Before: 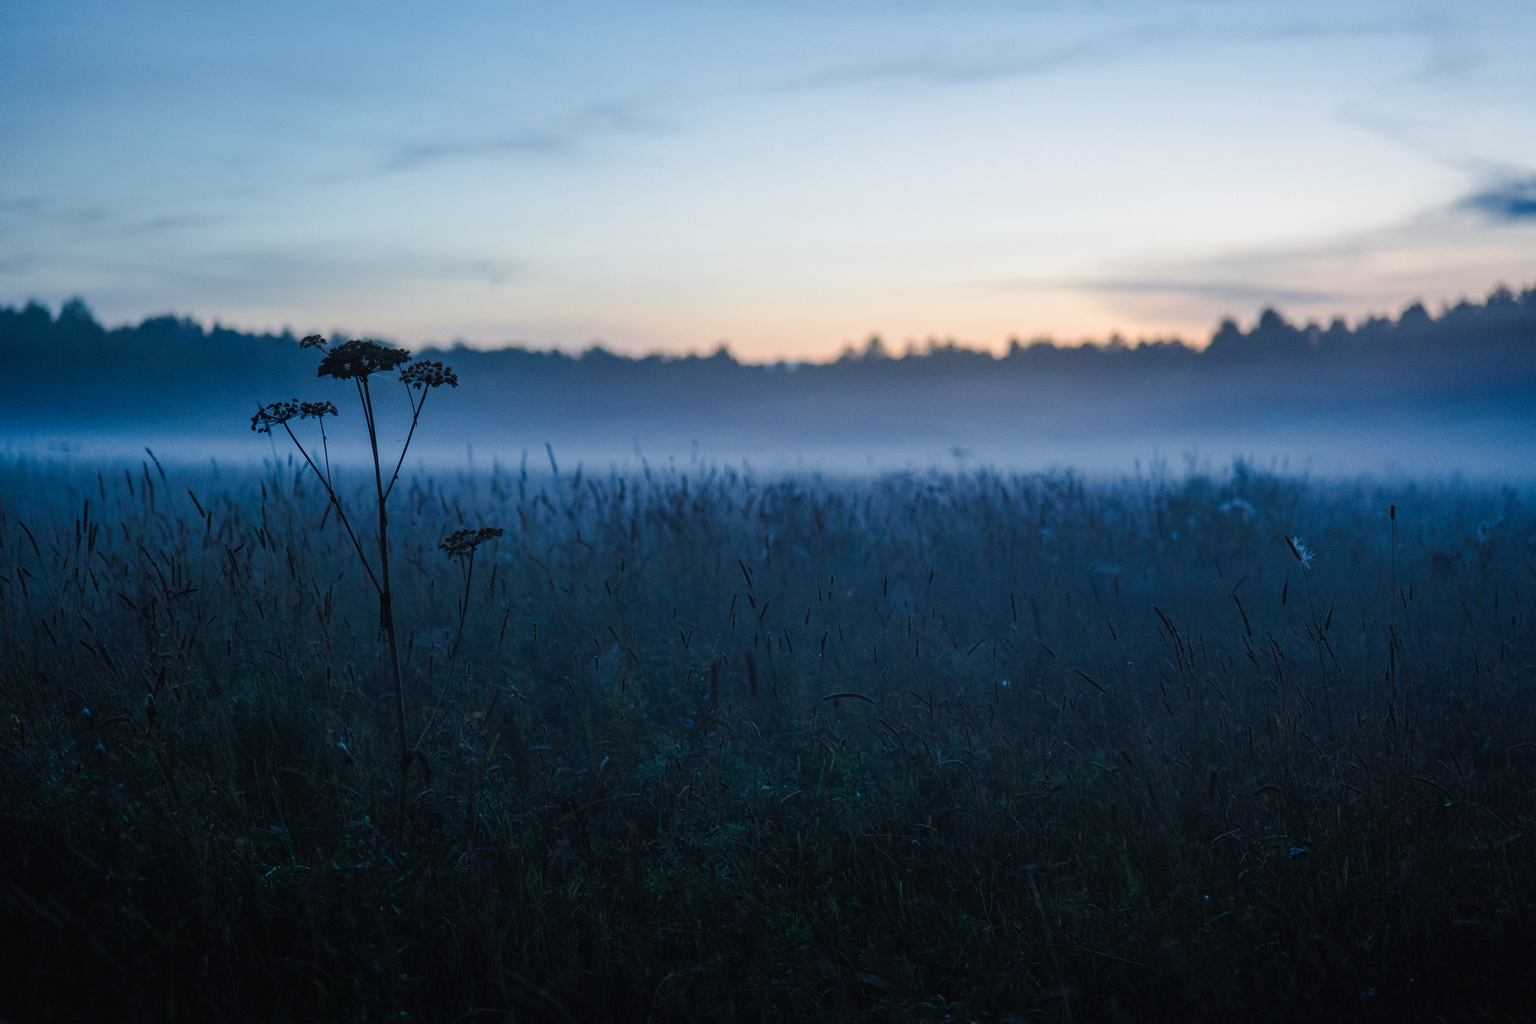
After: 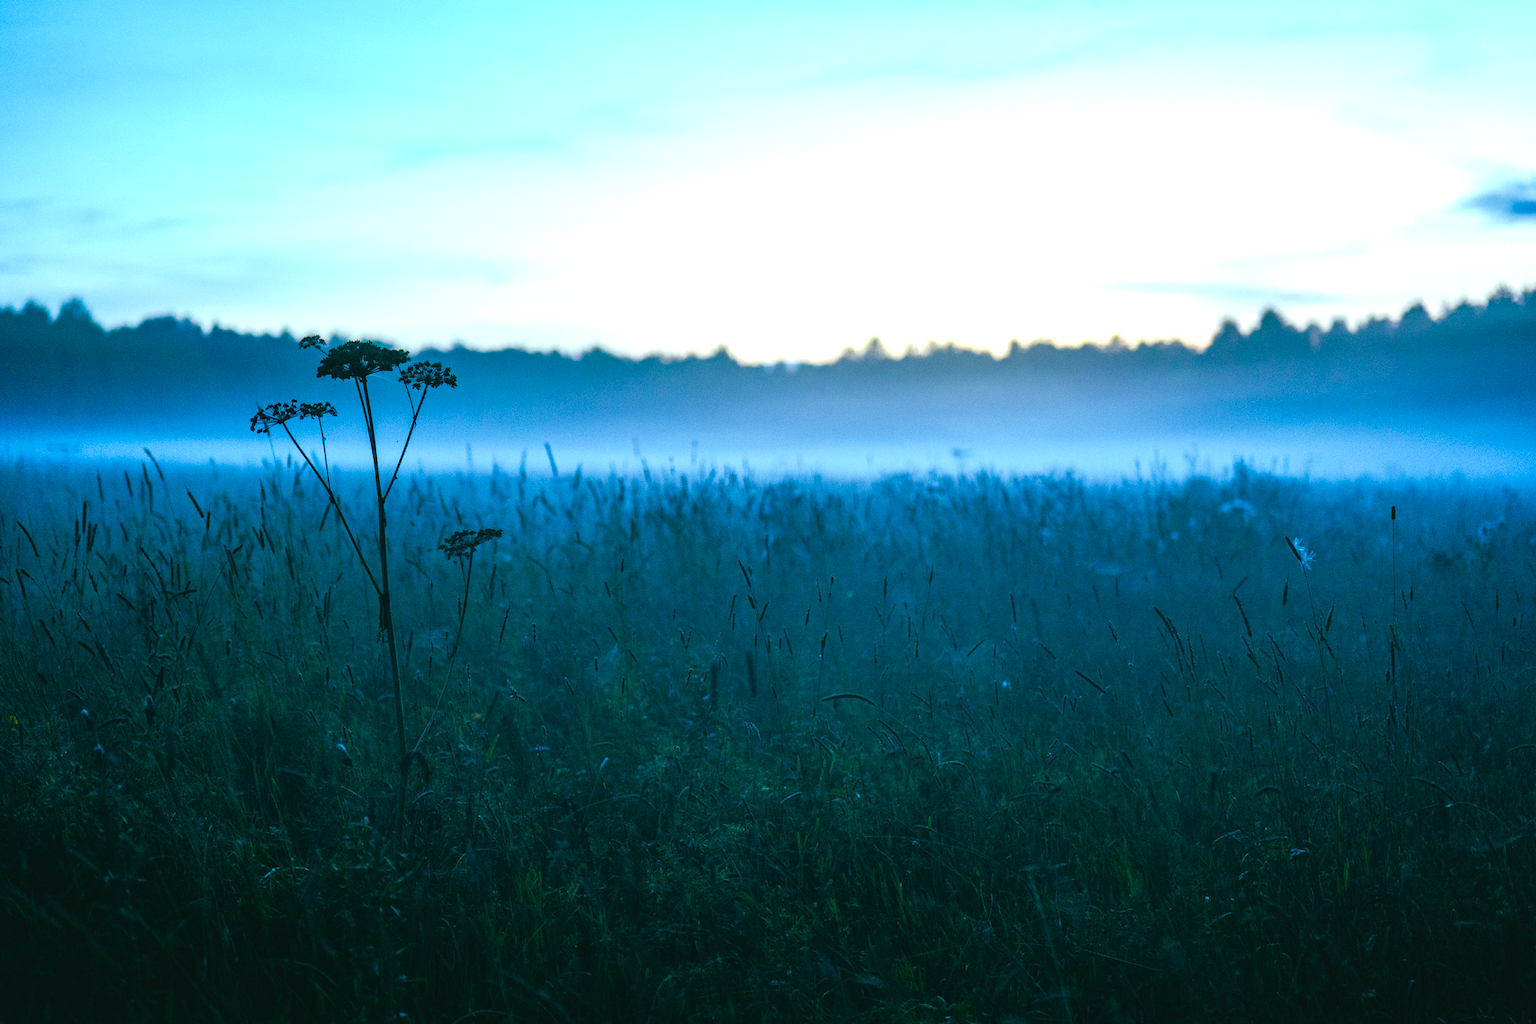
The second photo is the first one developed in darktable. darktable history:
crop and rotate: left 0.142%, bottom 0.01%
color balance rgb: shadows lift › chroma 11.69%, shadows lift › hue 134.34°, highlights gain › chroma 4.103%, highlights gain › hue 202.26°, linear chroma grading › global chroma 18.864%, perceptual saturation grading › global saturation 0.241%, perceptual saturation grading › highlights -25.694%, perceptual saturation grading › shadows 29.441%
exposure: black level correction 0, exposure 1.098 EV, compensate exposure bias true, compensate highlight preservation false
